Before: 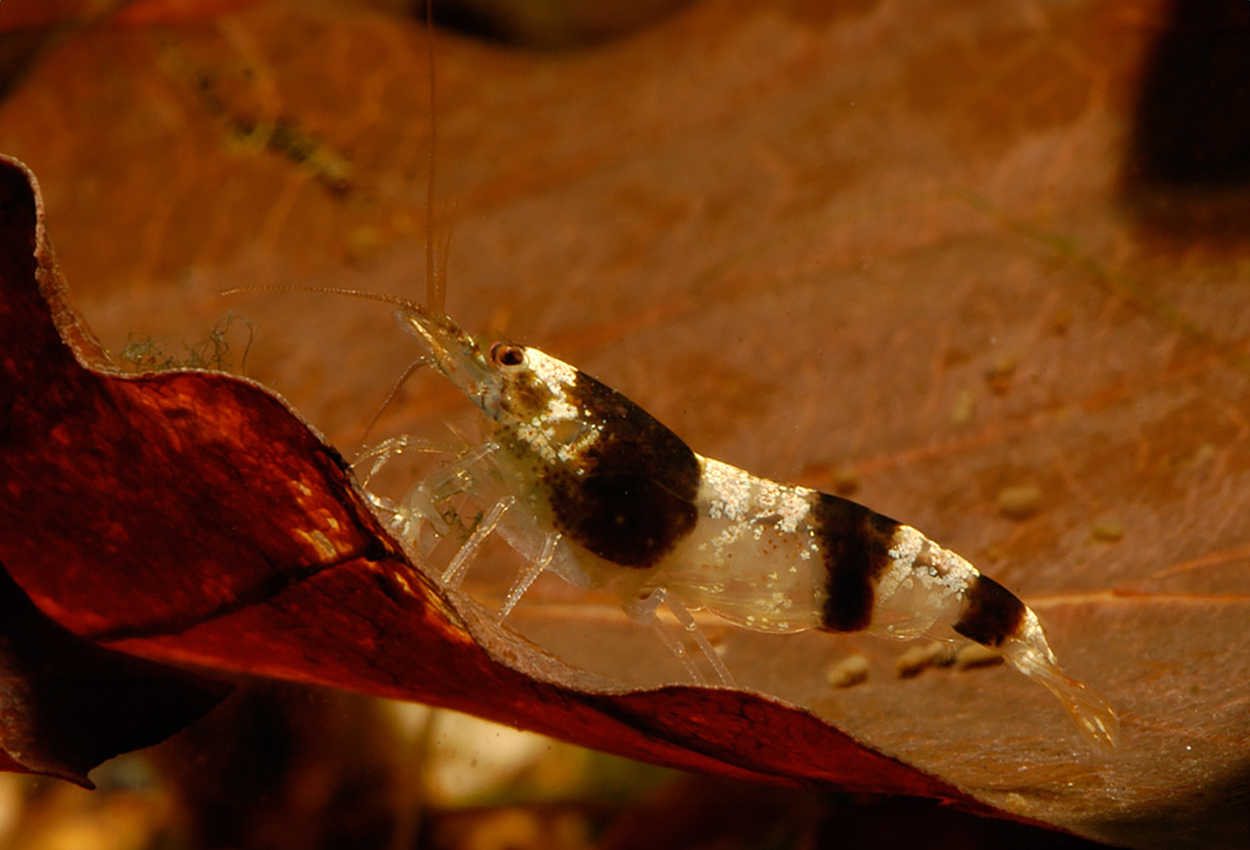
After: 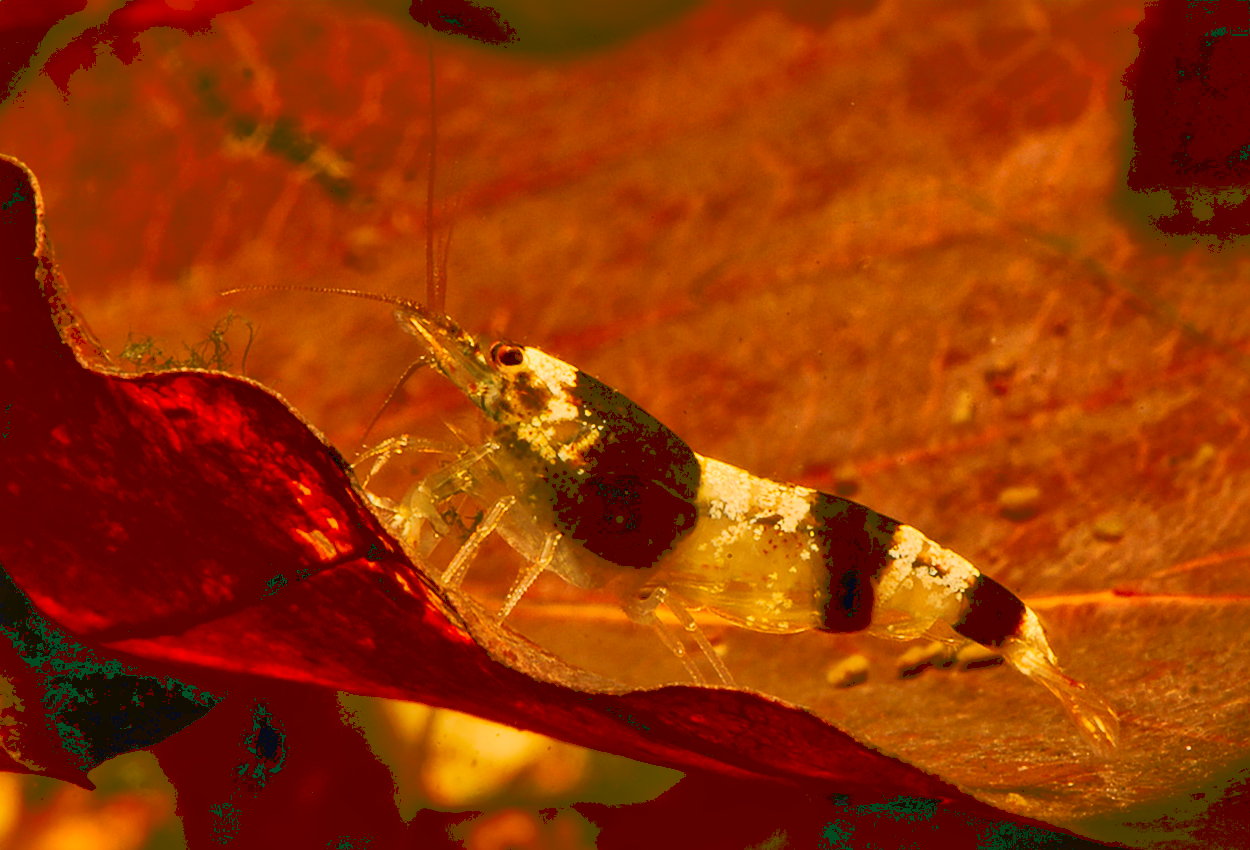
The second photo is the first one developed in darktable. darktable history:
local contrast: mode bilateral grid, contrast 20, coarseness 50, detail 171%, midtone range 0.2
filmic rgb: black relative exposure -7.48 EV, white relative exposure 4.83 EV, hardness 3.4, color science v6 (2022)
rotate and perspective: automatic cropping off
contrast brightness saturation: contrast 0.26, brightness 0.02, saturation 0.87
tone curve: curves: ch0 [(0, 0) (0.003, 0.277) (0.011, 0.277) (0.025, 0.279) (0.044, 0.282) (0.069, 0.286) (0.1, 0.289) (0.136, 0.294) (0.177, 0.318) (0.224, 0.345) (0.277, 0.379) (0.335, 0.425) (0.399, 0.481) (0.468, 0.542) (0.543, 0.594) (0.623, 0.662) (0.709, 0.731) (0.801, 0.792) (0.898, 0.851) (1, 1)], preserve colors none
color correction: highlights a* 8.98, highlights b* 15.09, shadows a* -0.49, shadows b* 26.52
exposure: black level correction 0.001, compensate highlight preservation false
